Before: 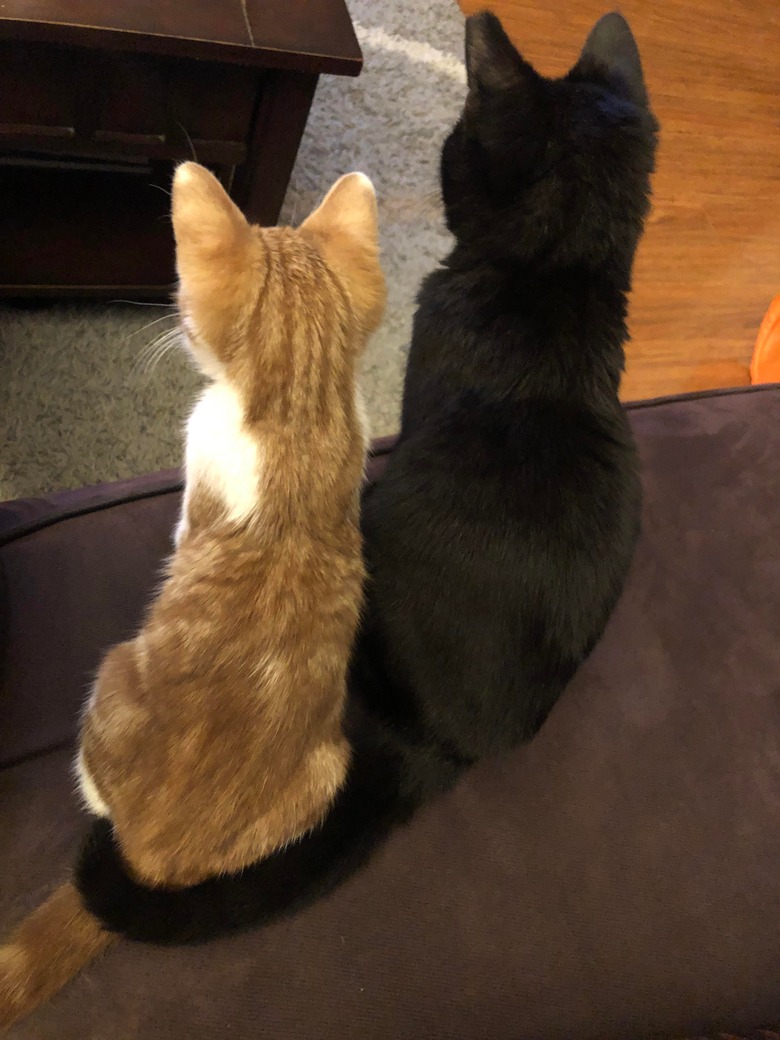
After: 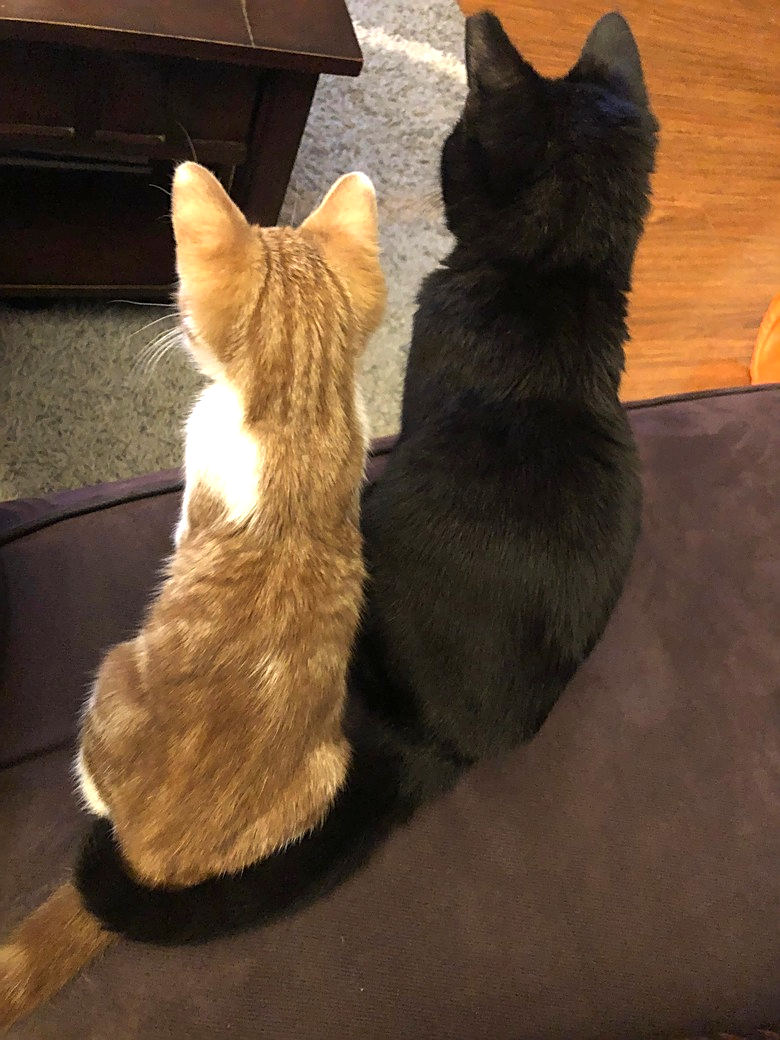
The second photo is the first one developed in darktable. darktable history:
sharpen: on, module defaults
exposure: black level correction 0, exposure 0.5 EV, compensate highlight preservation false
